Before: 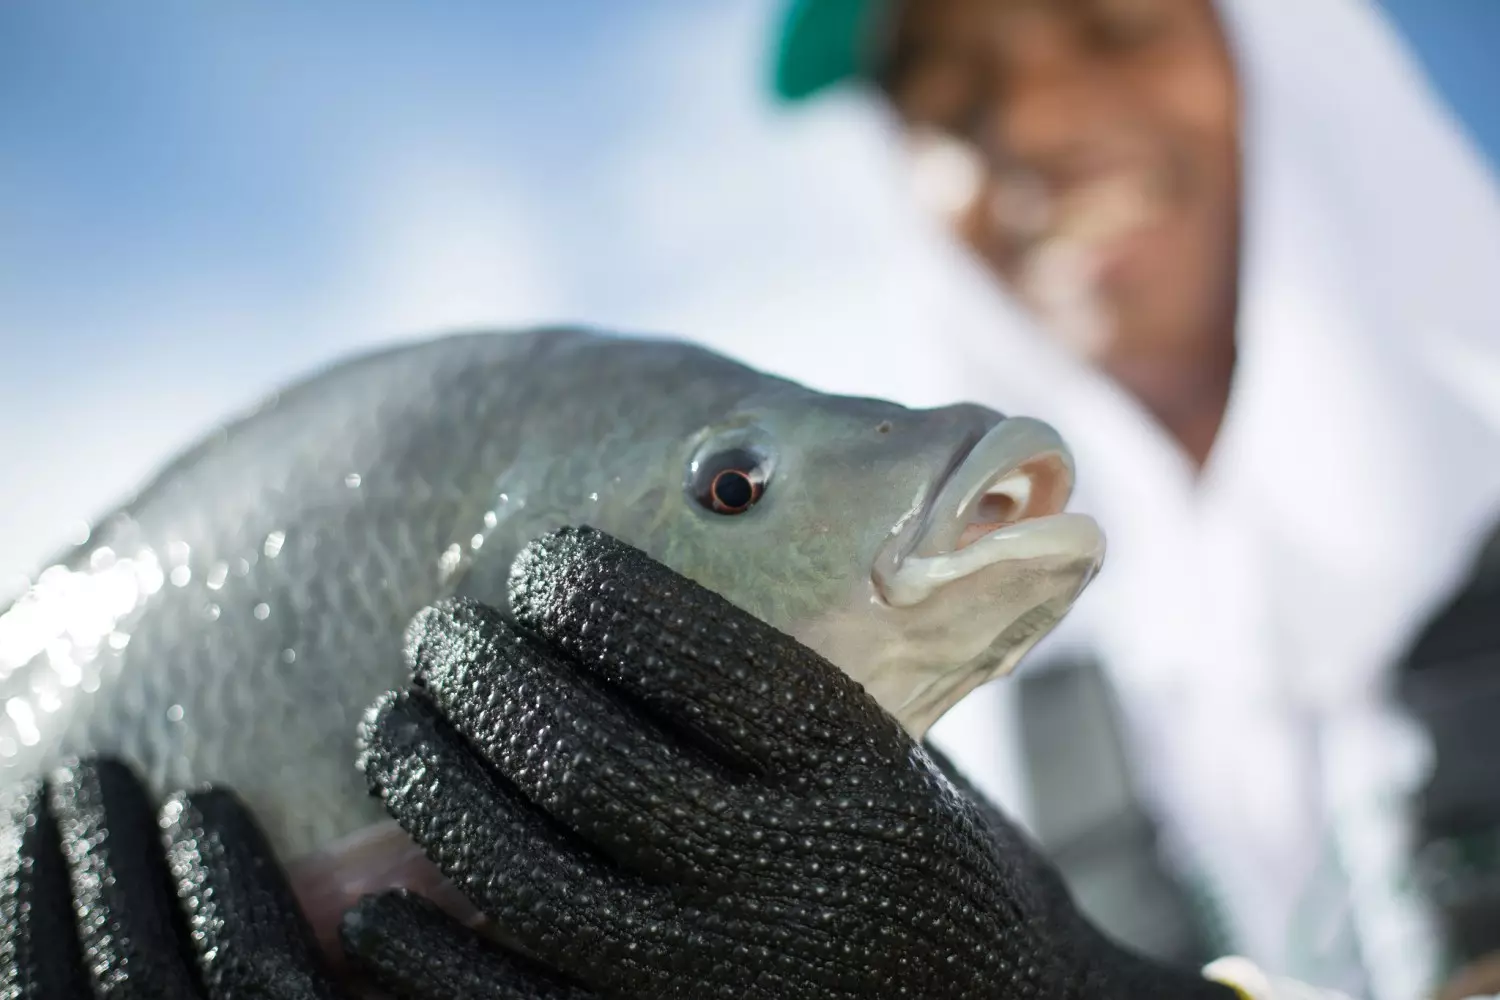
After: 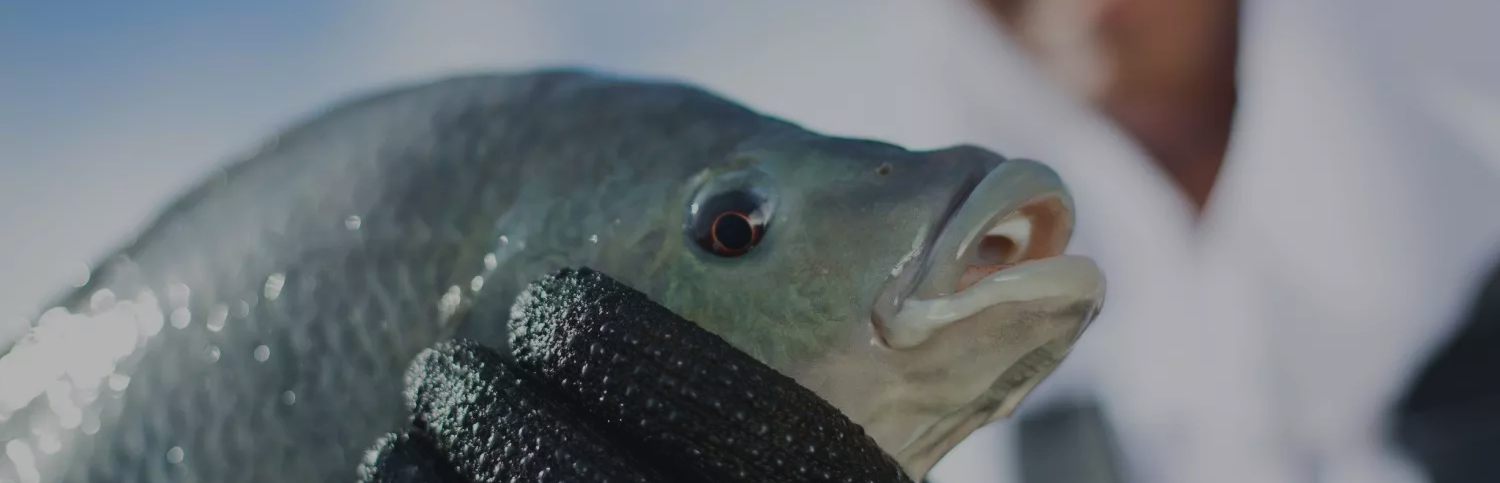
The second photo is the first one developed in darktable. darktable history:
contrast brightness saturation: contrast 0.068, brightness -0.126, saturation 0.065
crop and rotate: top 25.827%, bottom 25.817%
exposure: black level correction -0.016, exposure -1.057 EV, compensate highlight preservation false
color balance rgb: shadows lift › chroma 1.915%, shadows lift › hue 262.49°, perceptual saturation grading › global saturation 12.741%, perceptual brilliance grading › mid-tones 9.35%, perceptual brilliance grading › shadows 14.236%
color zones: curves: ch0 [(0, 0.511) (0.143, 0.531) (0.286, 0.56) (0.429, 0.5) (0.571, 0.5) (0.714, 0.5) (0.857, 0.5) (1, 0.5)]; ch1 [(0, 0.525) (0.143, 0.705) (0.286, 0.715) (0.429, 0.35) (0.571, 0.35) (0.714, 0.35) (0.857, 0.4) (1, 0.4)]; ch2 [(0, 0.572) (0.143, 0.512) (0.286, 0.473) (0.429, 0.45) (0.571, 0.5) (0.714, 0.5) (0.857, 0.518) (1, 0.518)], mix -122.84%
